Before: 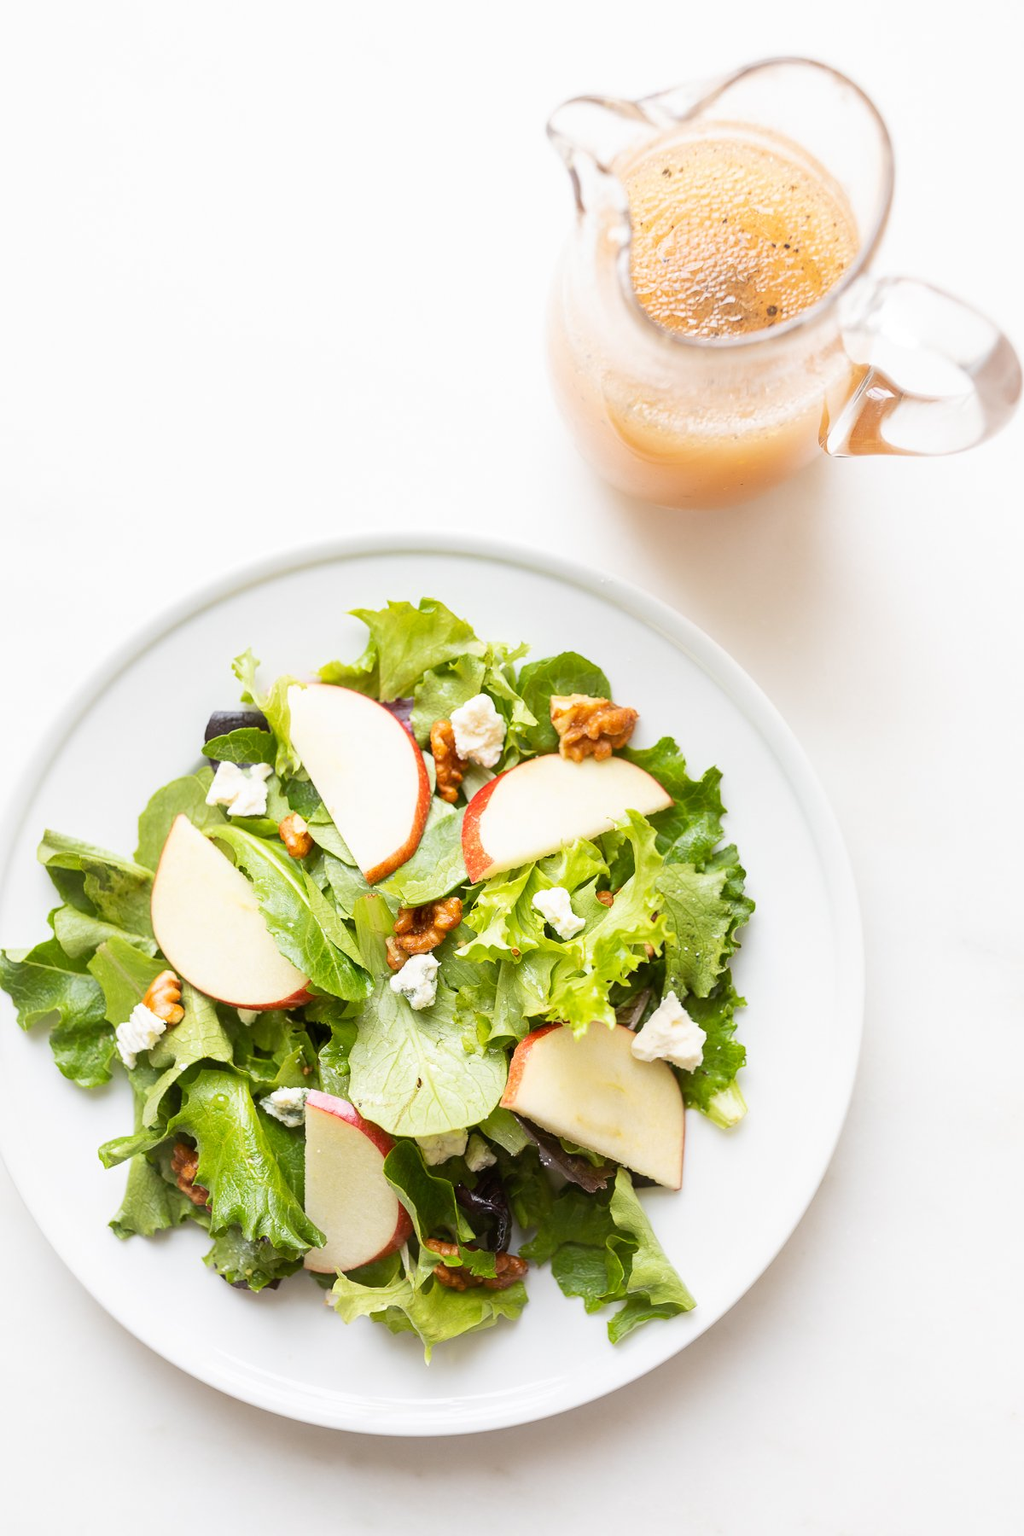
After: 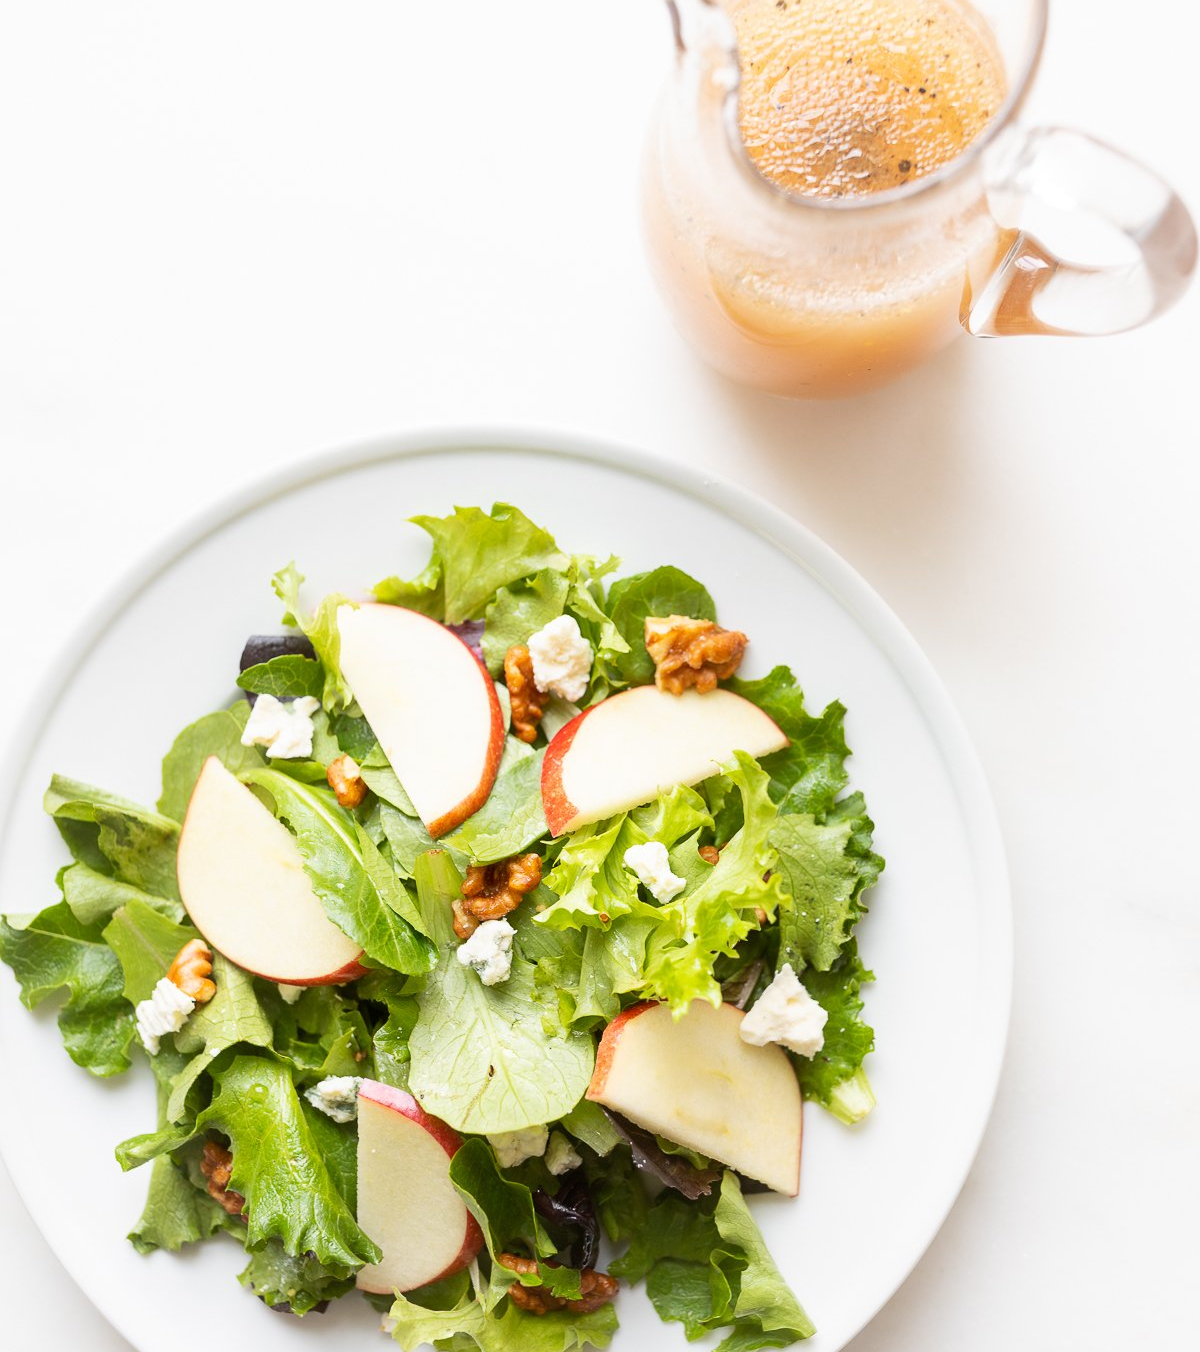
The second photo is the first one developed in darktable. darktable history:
crop: top 11.008%, bottom 13.878%
